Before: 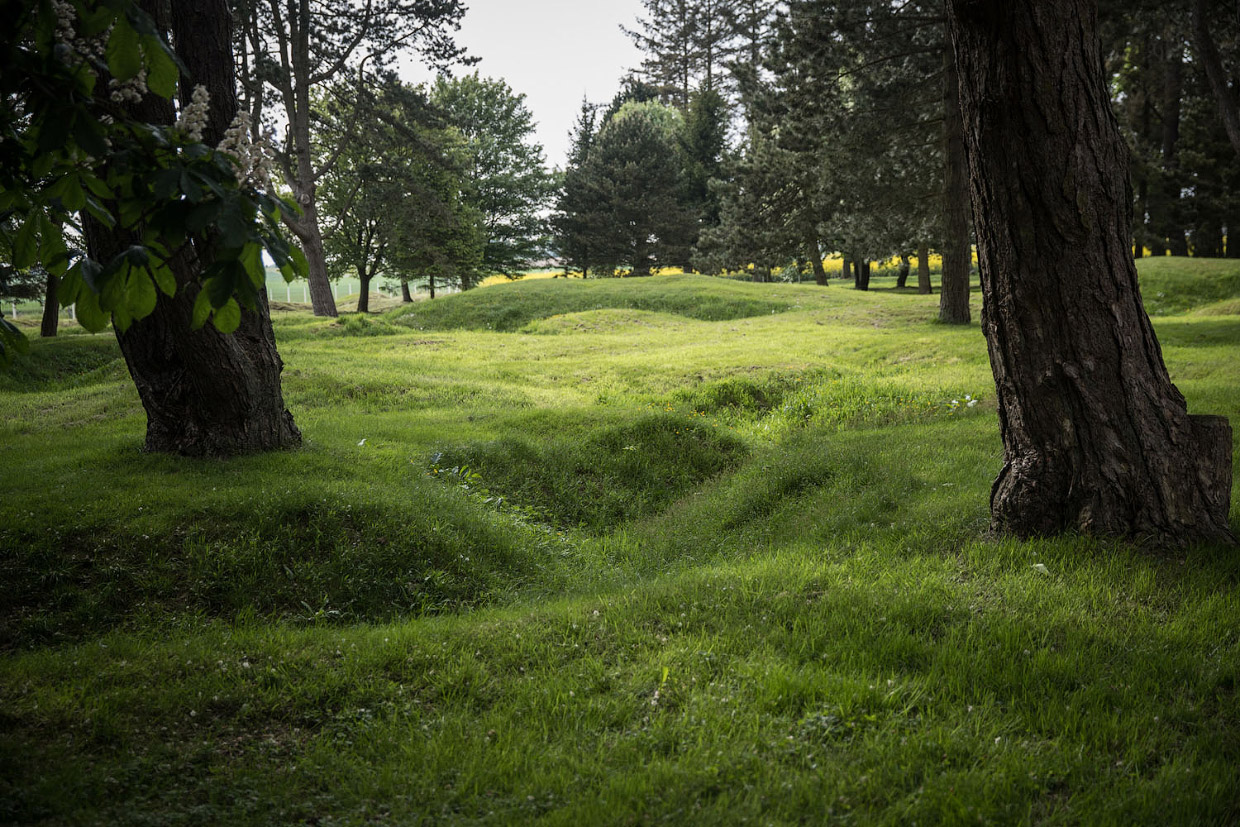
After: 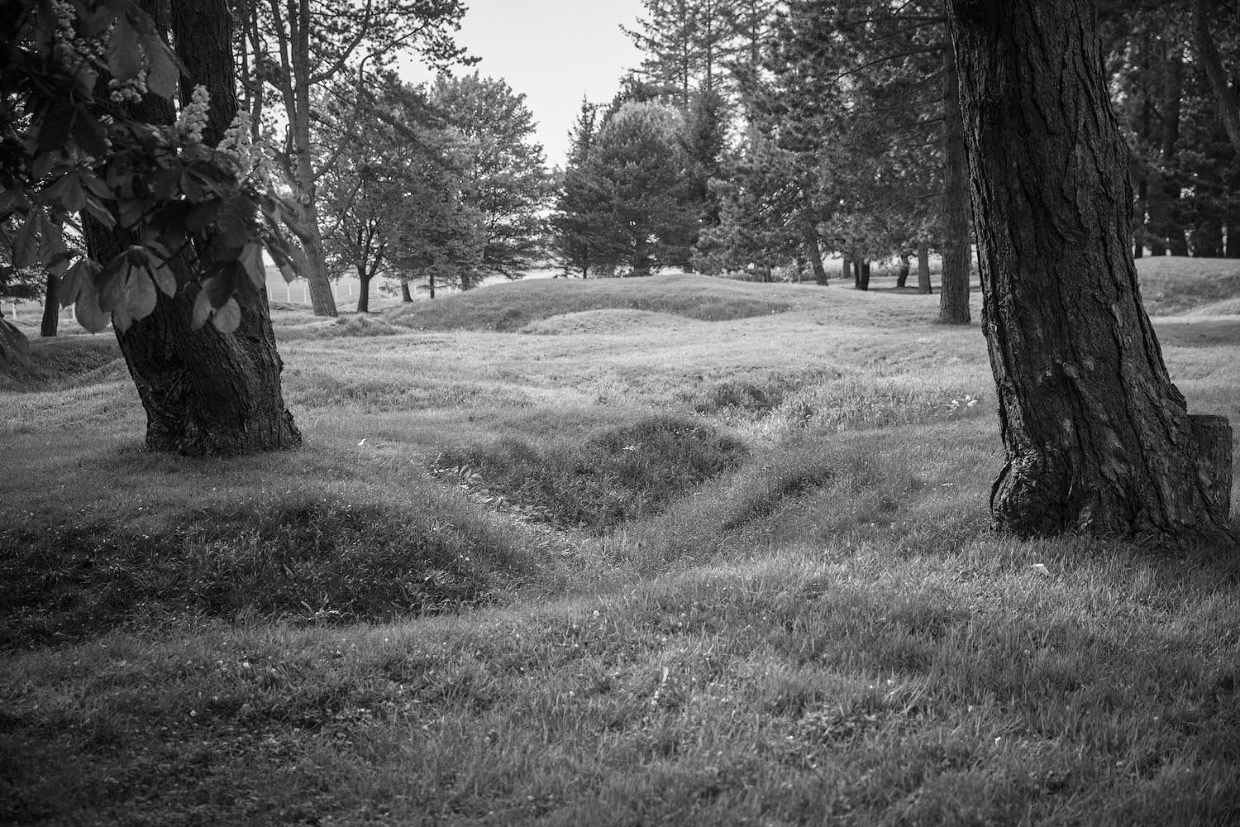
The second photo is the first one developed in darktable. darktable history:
monochrome: on, module defaults
exposure: black level correction 0, exposure 1 EV, compensate exposure bias true, compensate highlight preservation false
tone equalizer: -8 EV -0.002 EV, -7 EV 0.005 EV, -6 EV -0.008 EV, -5 EV 0.007 EV, -4 EV -0.042 EV, -3 EV -0.233 EV, -2 EV -0.662 EV, -1 EV -0.983 EV, +0 EV -0.969 EV, smoothing diameter 2%, edges refinement/feathering 20, mask exposure compensation -1.57 EV, filter diffusion 5
